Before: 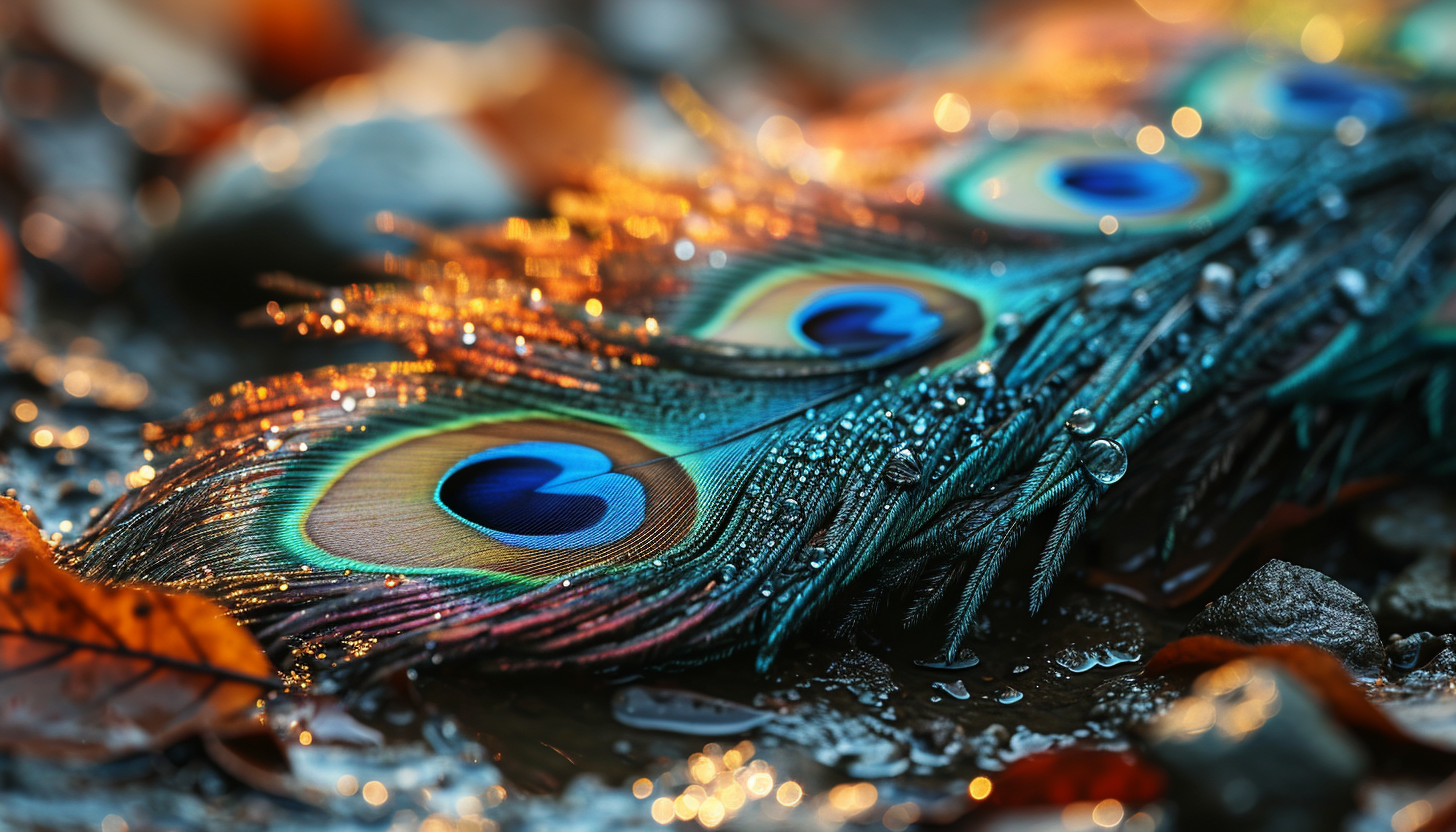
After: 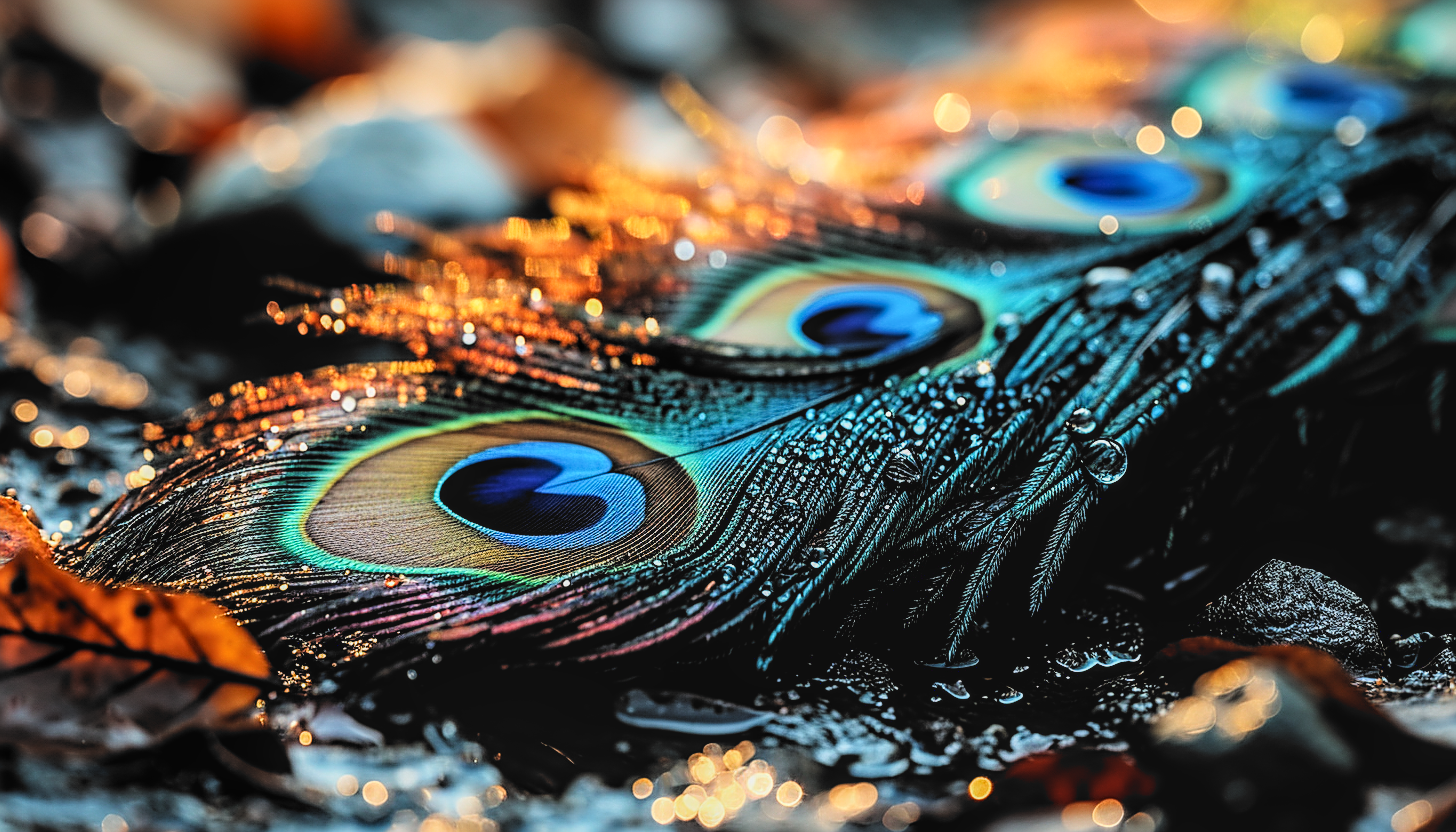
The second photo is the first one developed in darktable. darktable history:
tone curve: curves: ch0 [(0, 0.036) (0.119, 0.115) (0.466, 0.498) (0.715, 0.767) (0.817, 0.865) (1, 0.998)]; ch1 [(0, 0) (0.377, 0.424) (0.442, 0.491) (0.487, 0.502) (0.514, 0.512) (0.536, 0.577) (0.66, 0.724) (1, 1)]; ch2 [(0, 0) (0.38, 0.405) (0.463, 0.443) (0.492, 0.486) (0.526, 0.541) (0.578, 0.598) (1, 1)], color space Lab, linked channels, preserve colors none
filmic rgb: black relative exposure -5.01 EV, white relative exposure 3.49 EV, hardness 3.18, contrast 1.201, highlights saturation mix -49.5%, color science v6 (2022)
sharpen: amount 0.746
local contrast: on, module defaults
